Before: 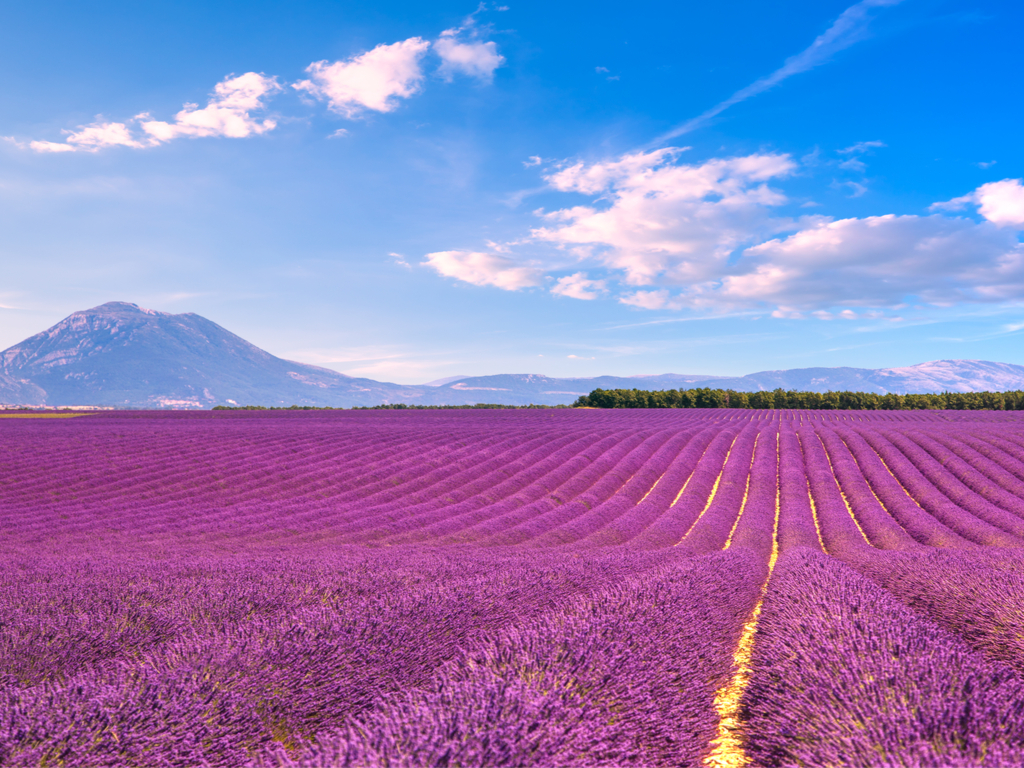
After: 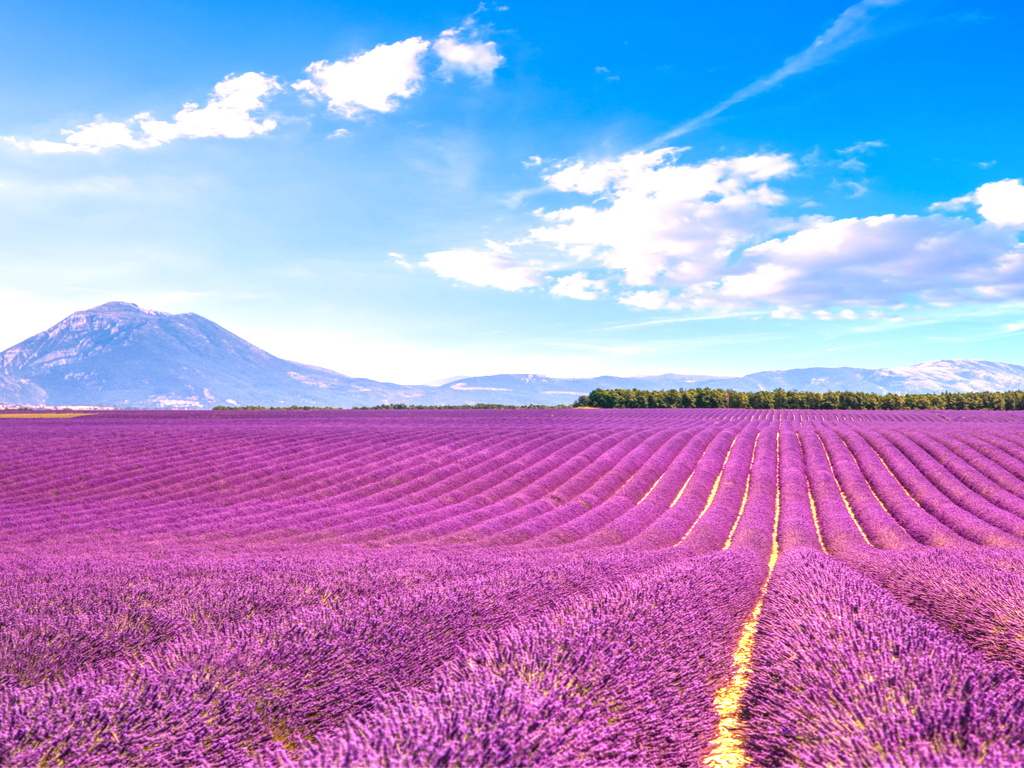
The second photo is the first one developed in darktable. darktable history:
local contrast: on, module defaults
exposure: black level correction -0.002, exposure 0.54 EV, compensate highlight preservation false
